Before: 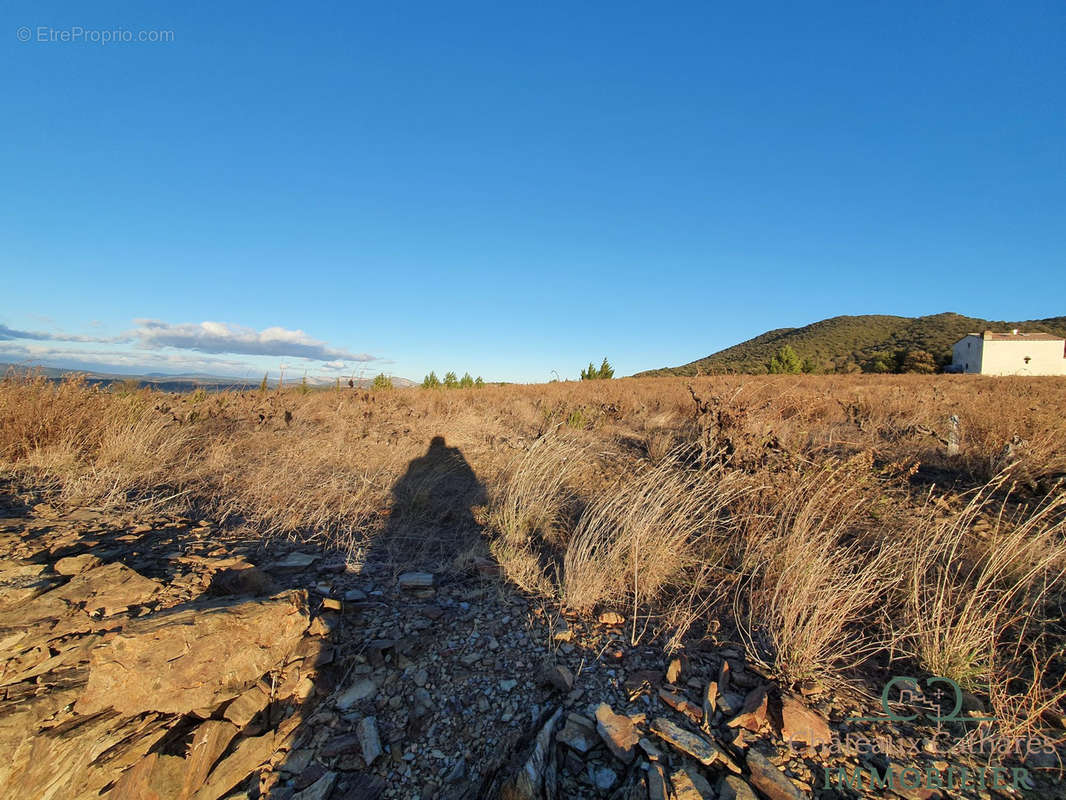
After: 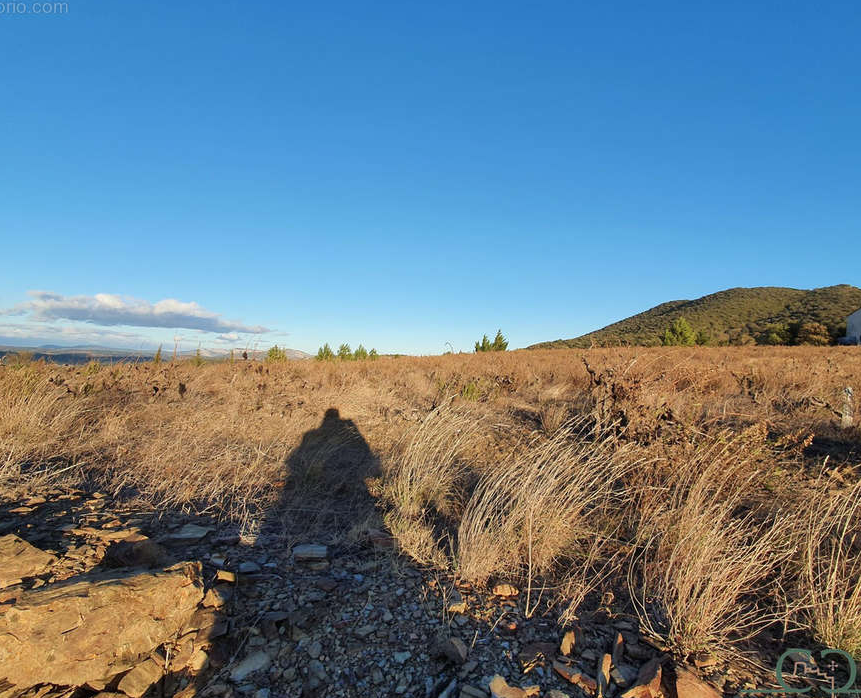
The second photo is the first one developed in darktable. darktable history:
crop: left 9.998%, top 3.543%, right 9.202%, bottom 9.185%
